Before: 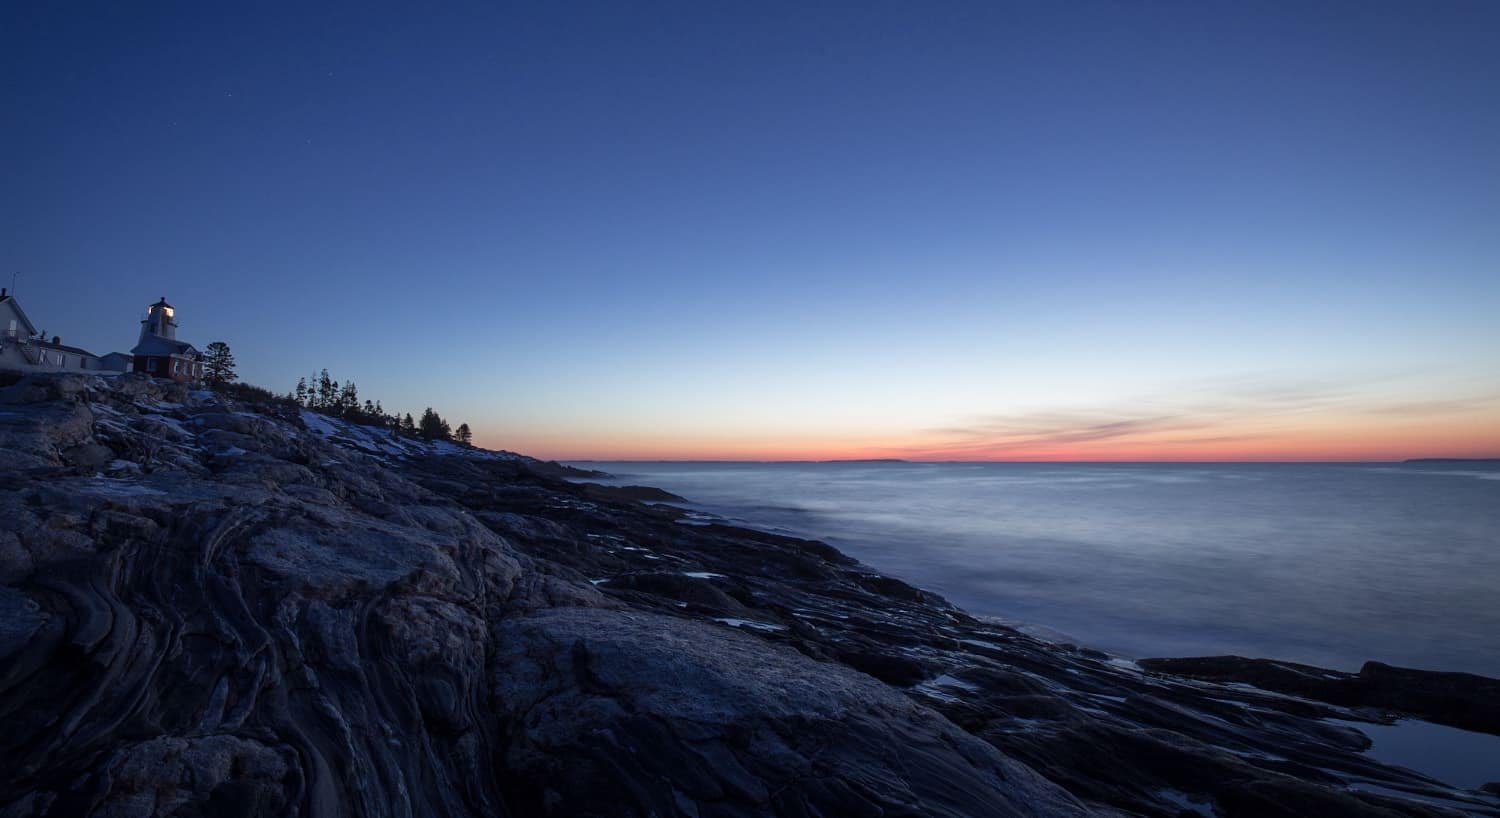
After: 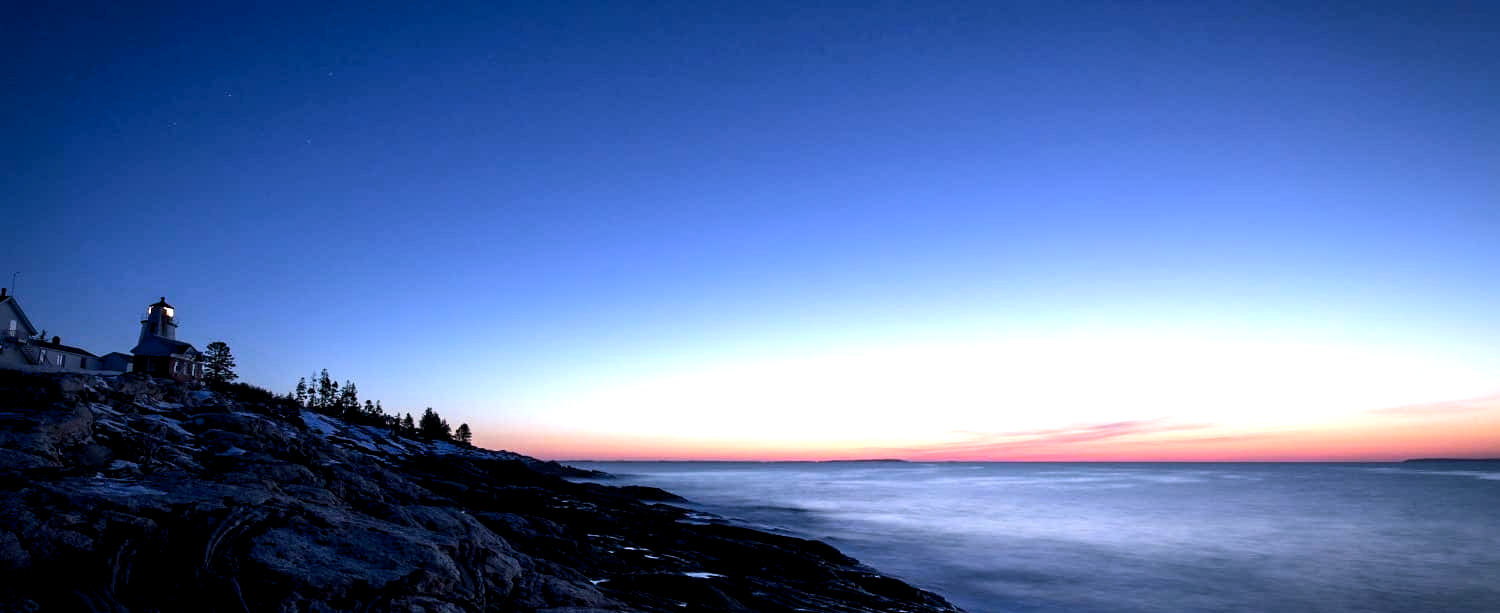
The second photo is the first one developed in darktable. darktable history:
crop: bottom 24.988%
color balance rgb: shadows lift › chroma 2%, shadows lift › hue 217.2°, power › chroma 0.25%, power › hue 60°, highlights gain › chroma 1.5%, highlights gain › hue 309.6°, global offset › luminance -0.5%, perceptual saturation grading › global saturation 15%, global vibrance 20%
tone equalizer: -8 EV -1.08 EV, -7 EV -1.01 EV, -6 EV -0.867 EV, -5 EV -0.578 EV, -3 EV 0.578 EV, -2 EV 0.867 EV, -1 EV 1.01 EV, +0 EV 1.08 EV, edges refinement/feathering 500, mask exposure compensation -1.57 EV, preserve details no
white balance: red 0.983, blue 1.036
